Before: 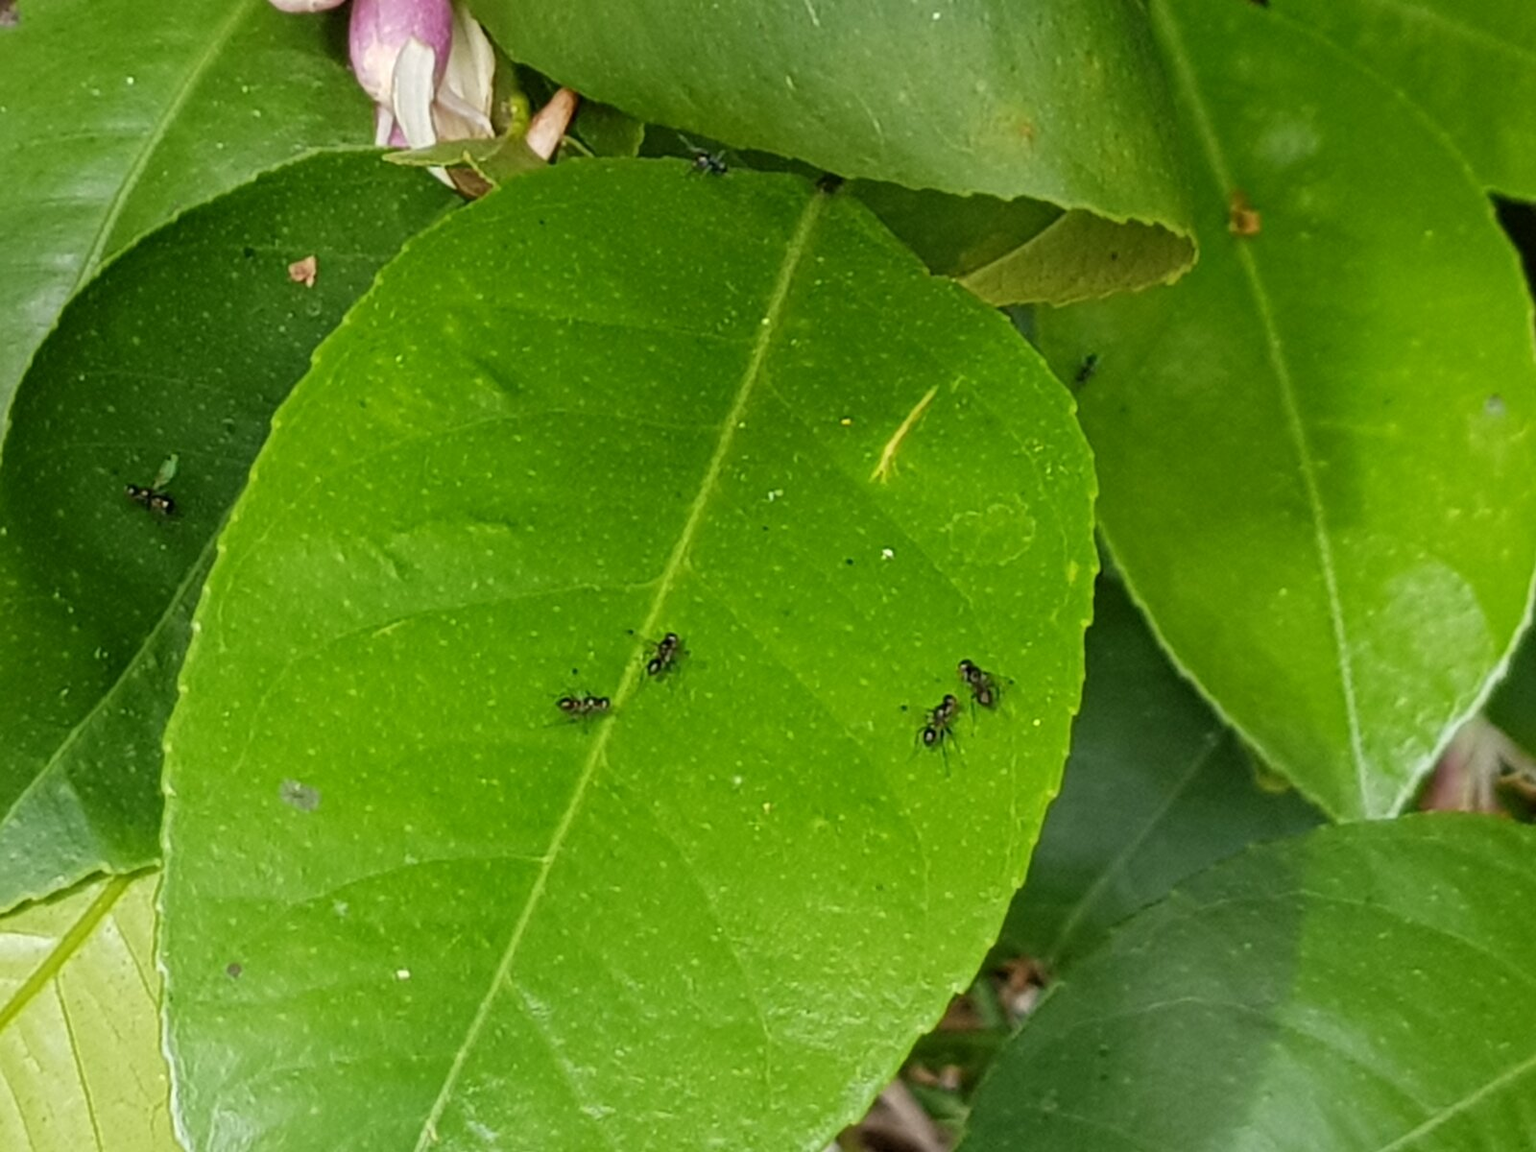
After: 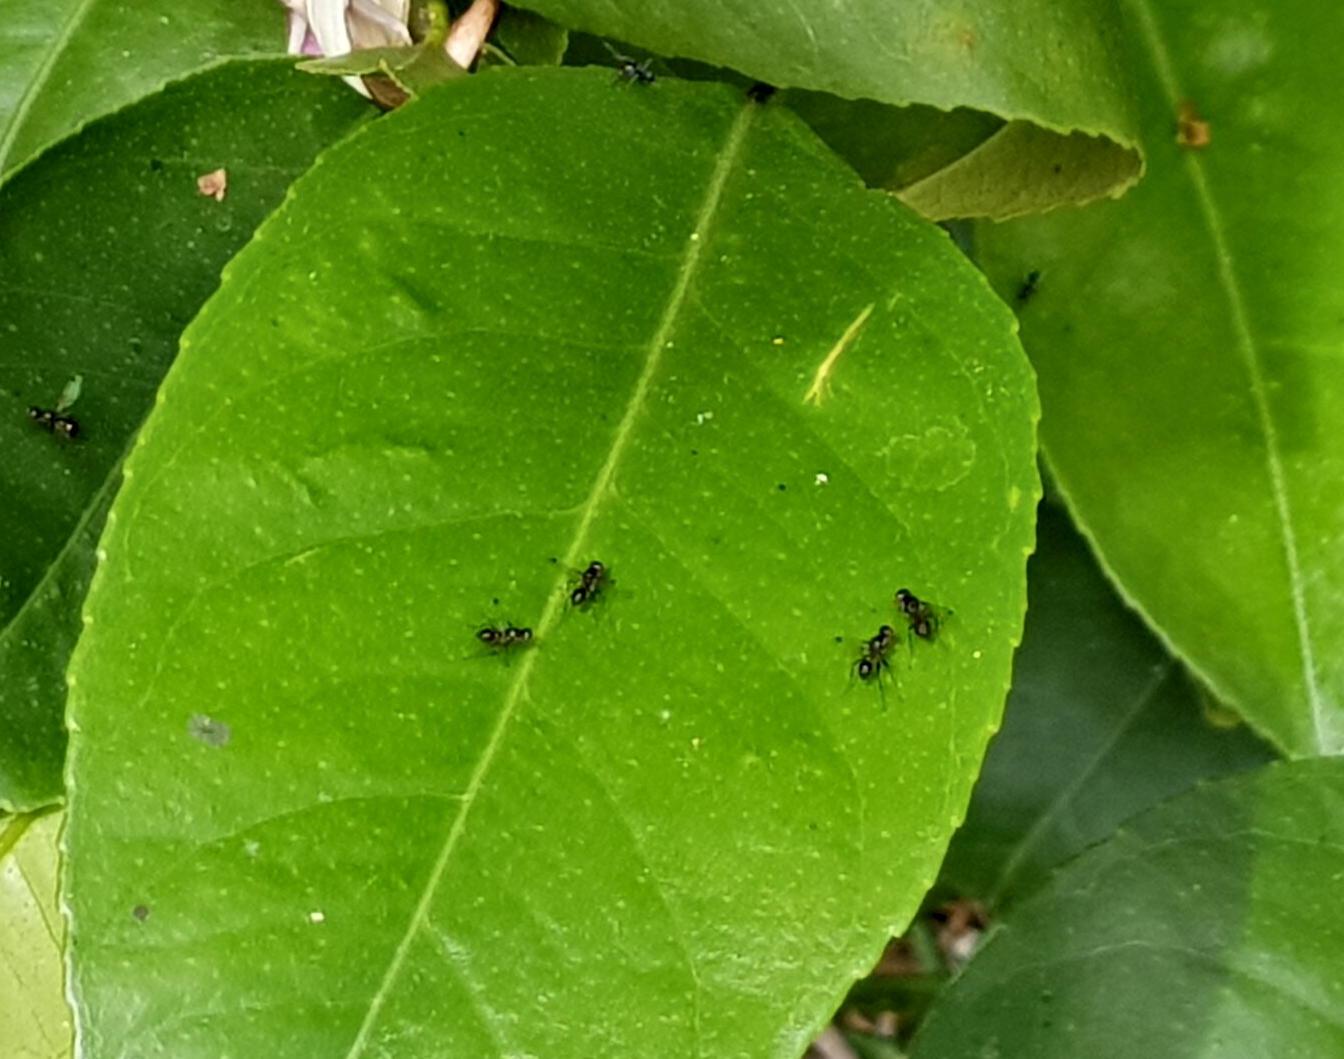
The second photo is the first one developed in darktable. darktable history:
crop: left 6.446%, top 8.188%, right 9.538%, bottom 3.548%
contrast equalizer: y [[0.514, 0.573, 0.581, 0.508, 0.5, 0.5], [0.5 ×6], [0.5 ×6], [0 ×6], [0 ×6]]
